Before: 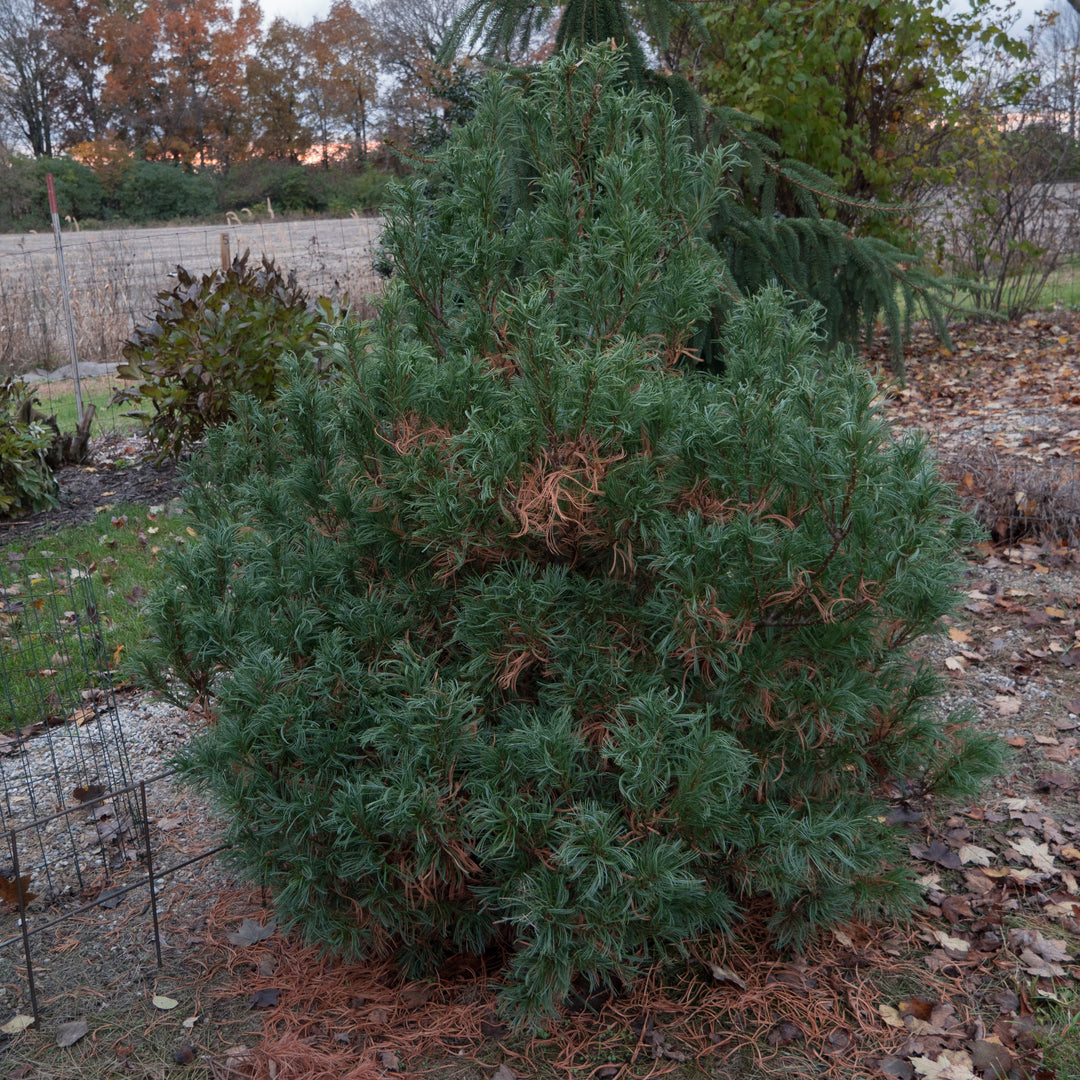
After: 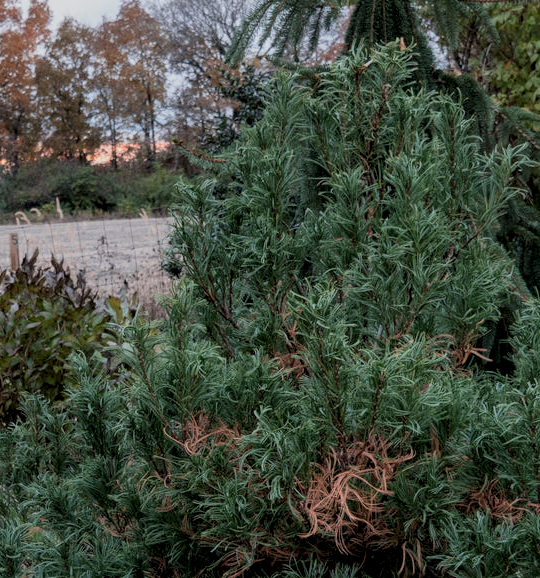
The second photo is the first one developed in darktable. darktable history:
filmic rgb: black relative exposure -7.48 EV, white relative exposure 4.83 EV, hardness 3.4, color science v6 (2022)
crop: left 19.556%, right 30.401%, bottom 46.458%
local contrast: detail 130%
